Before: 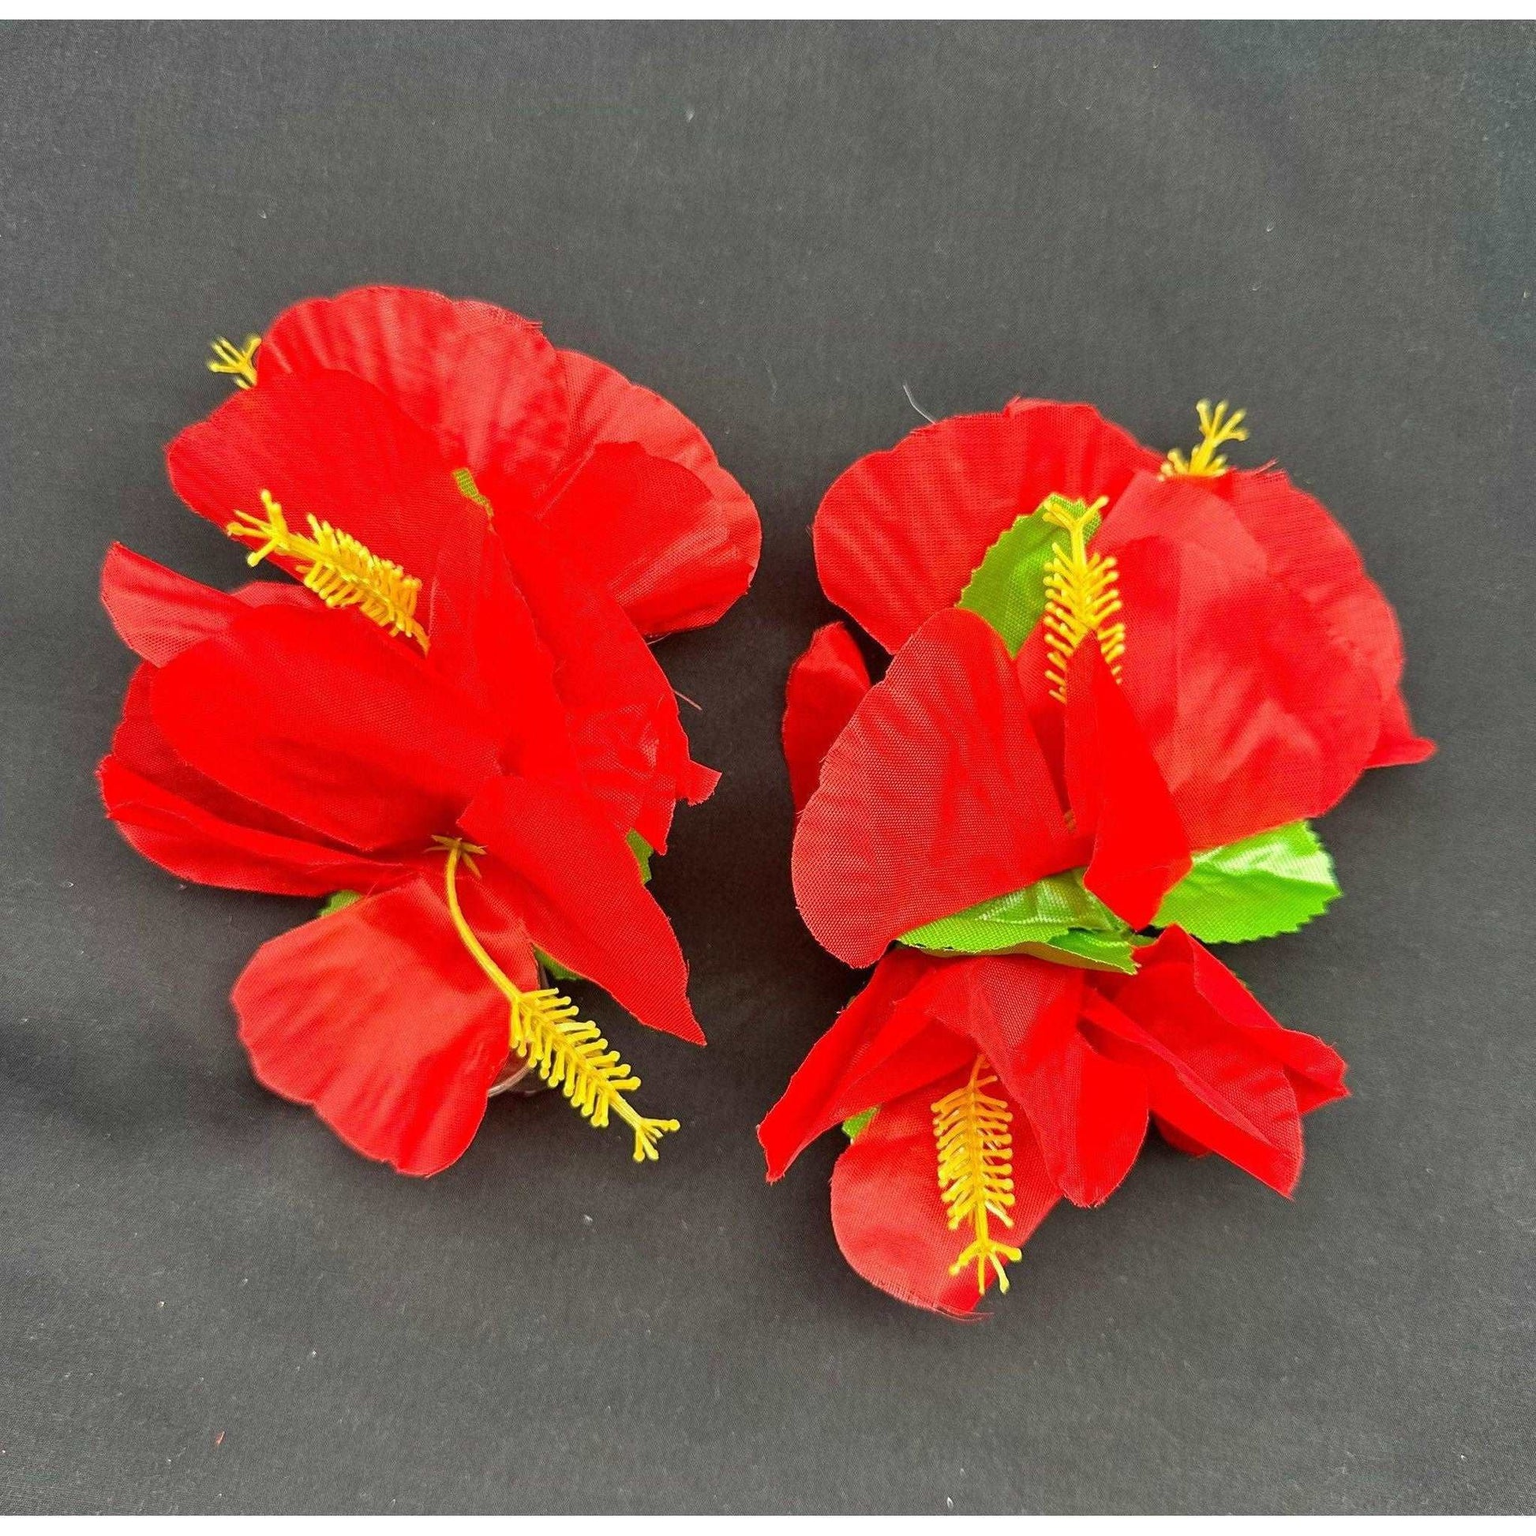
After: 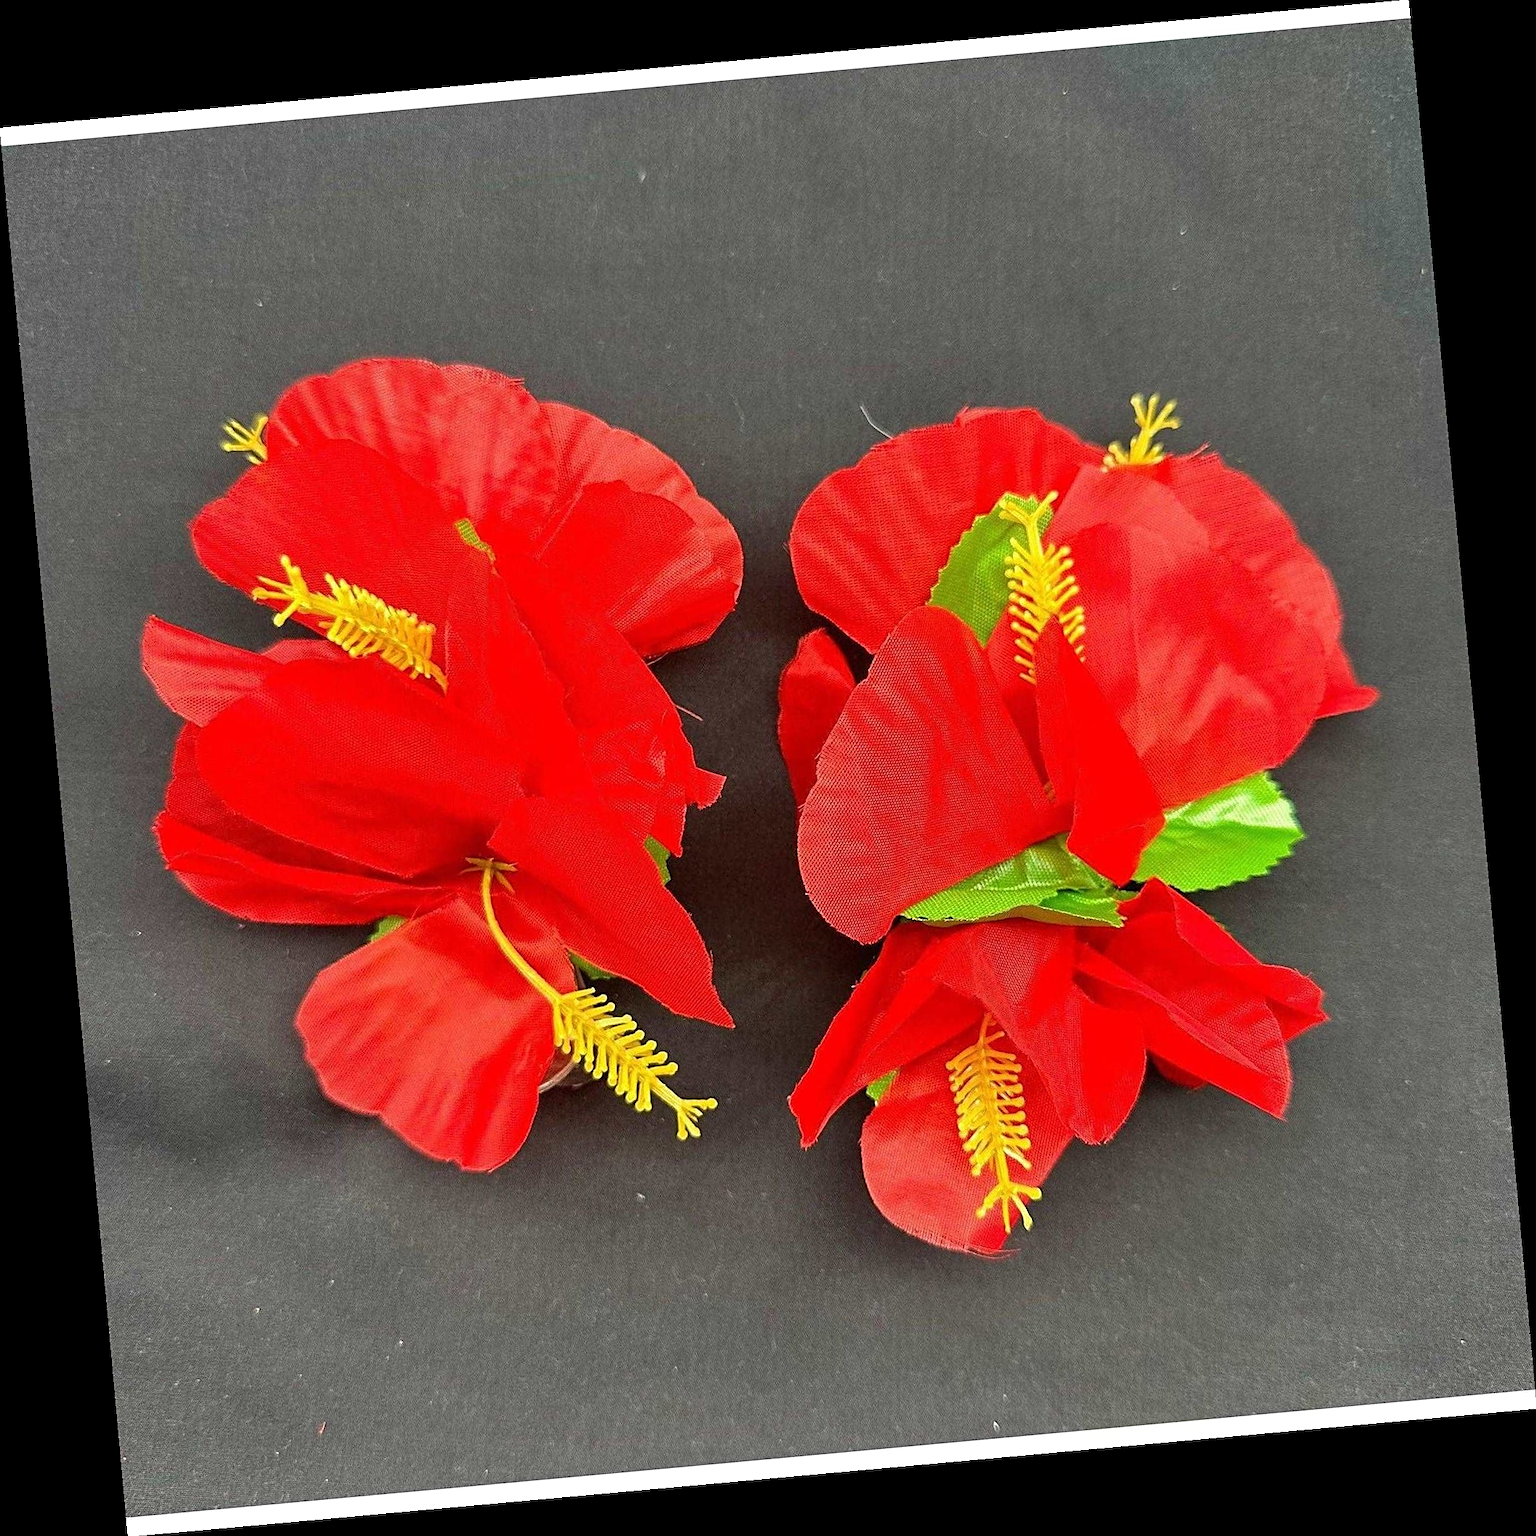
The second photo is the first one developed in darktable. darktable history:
sharpen: on, module defaults
rotate and perspective: rotation -5.2°, automatic cropping off
